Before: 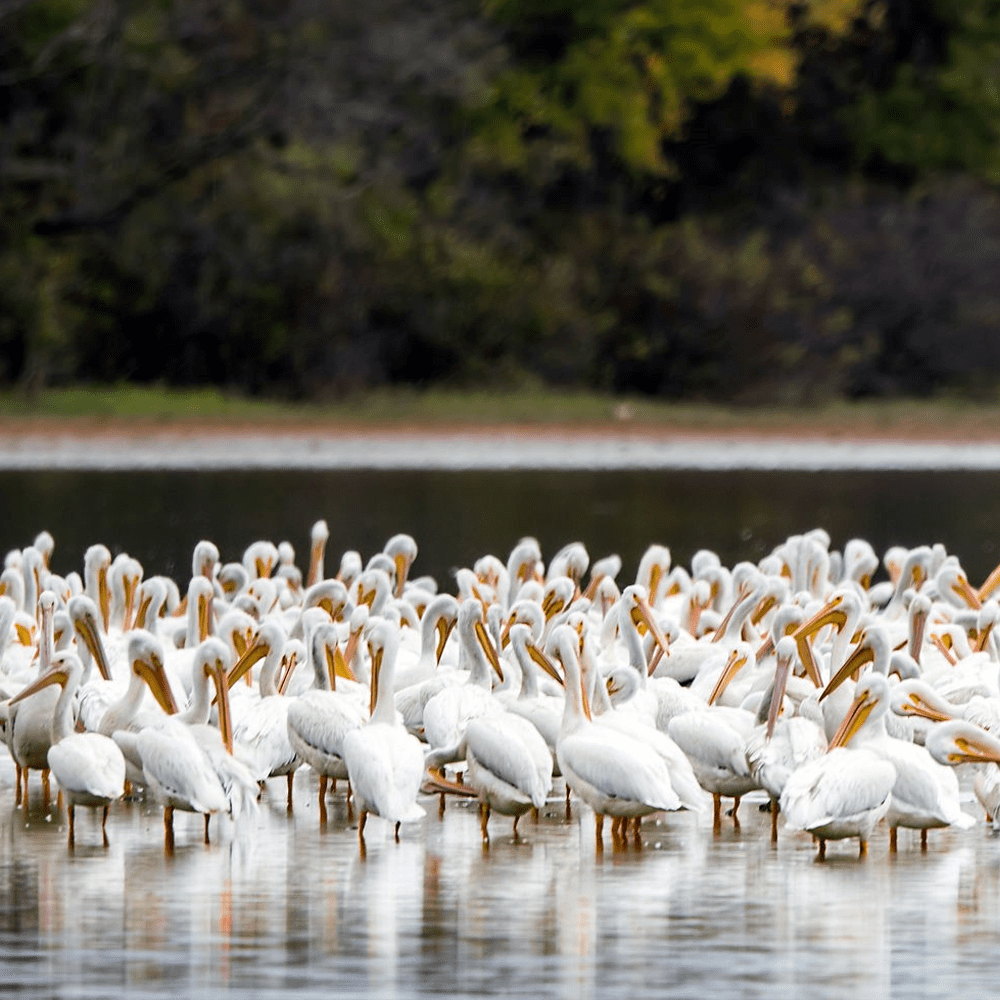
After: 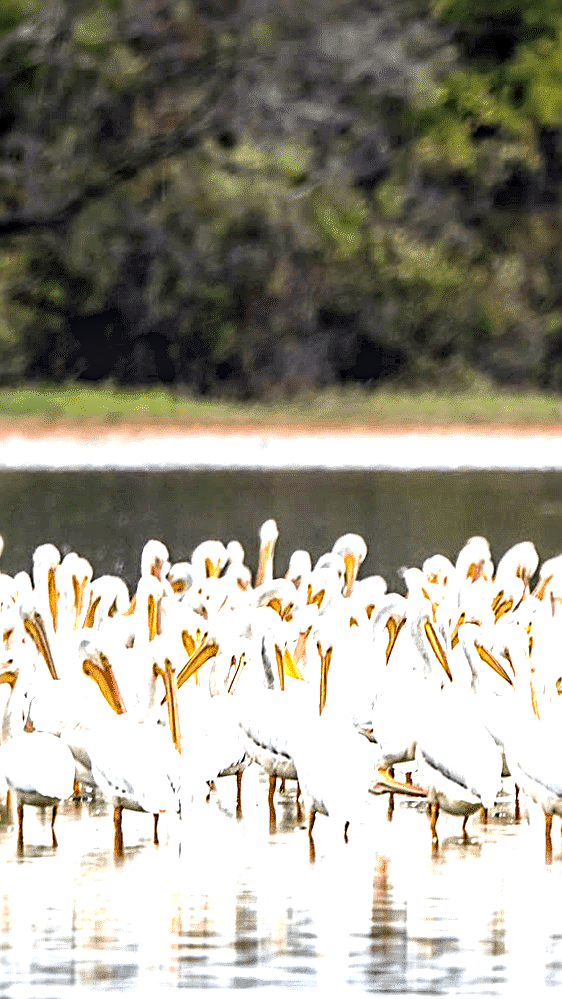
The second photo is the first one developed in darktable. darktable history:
sharpen: radius 2.543, amount 0.636
local contrast: on, module defaults
exposure: black level correction 0, exposure 1.625 EV, compensate exposure bias true, compensate highlight preservation false
crop: left 5.114%, right 38.589%
contrast equalizer: y [[0.5, 0.5, 0.544, 0.569, 0.5, 0.5], [0.5 ×6], [0.5 ×6], [0 ×6], [0 ×6]]
